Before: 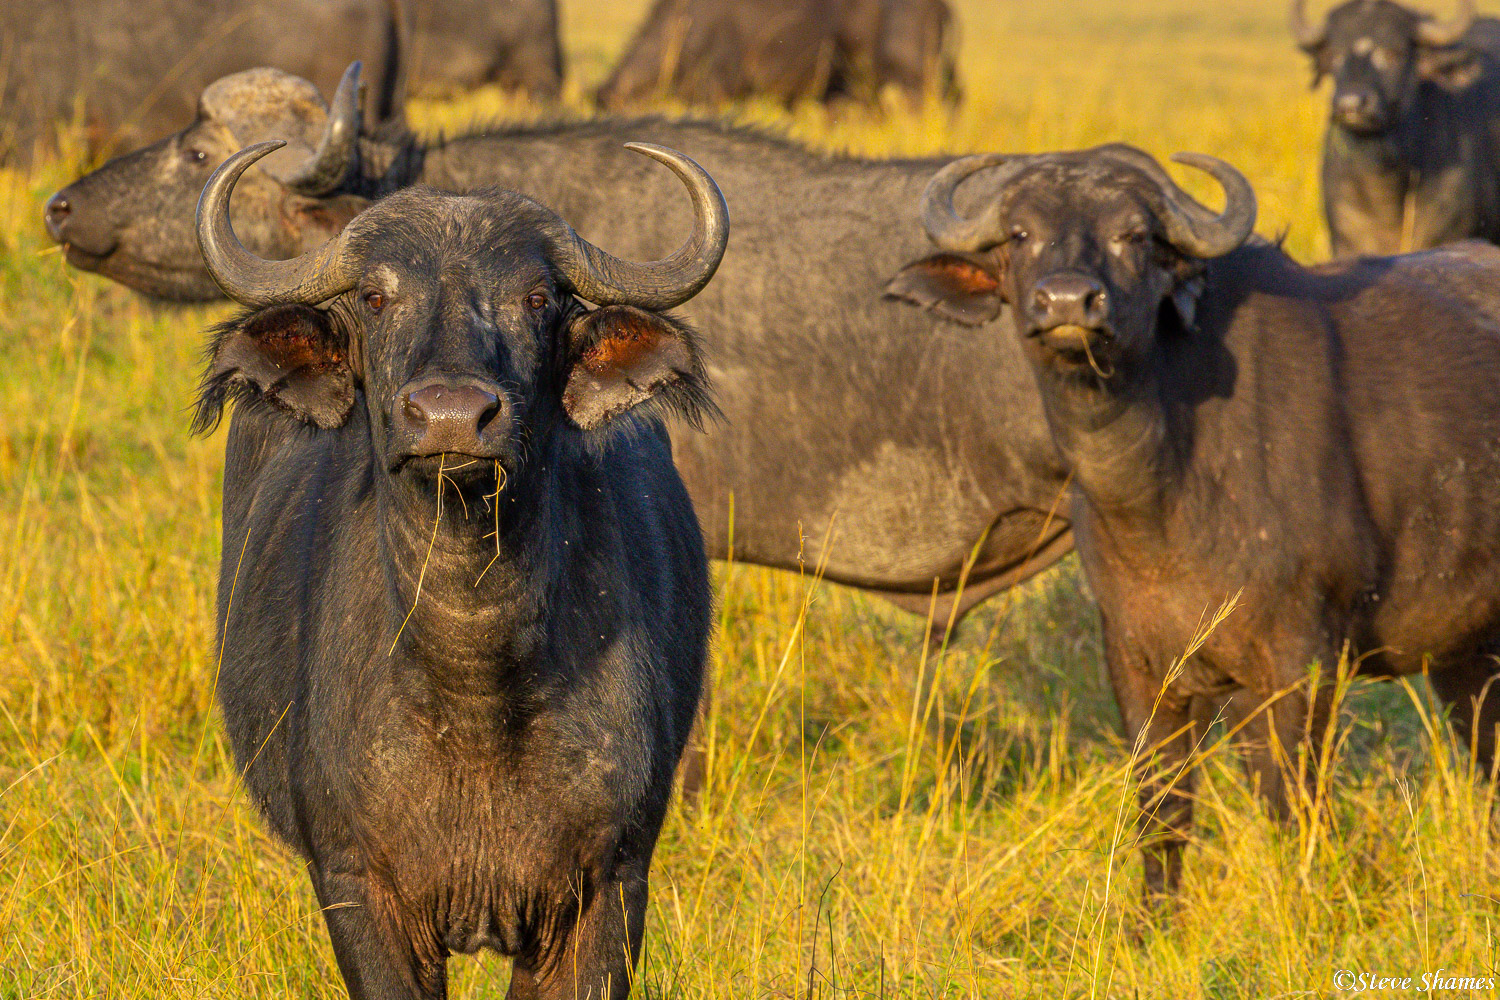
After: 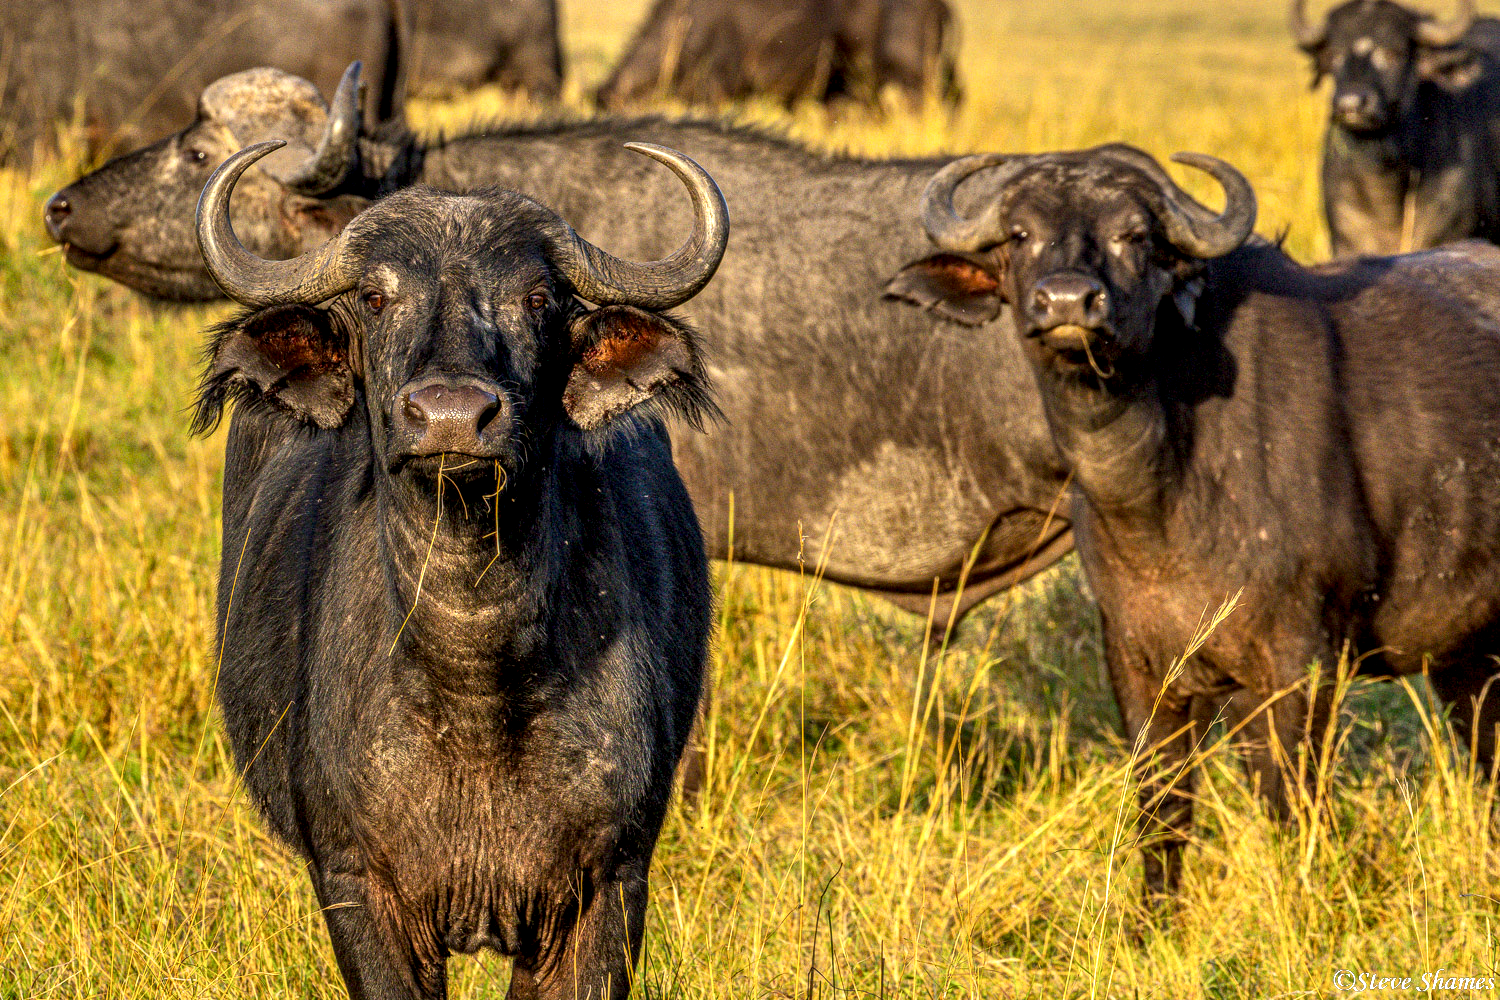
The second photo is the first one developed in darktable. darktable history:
local contrast: highlights 11%, shadows 36%, detail 183%, midtone range 0.477
